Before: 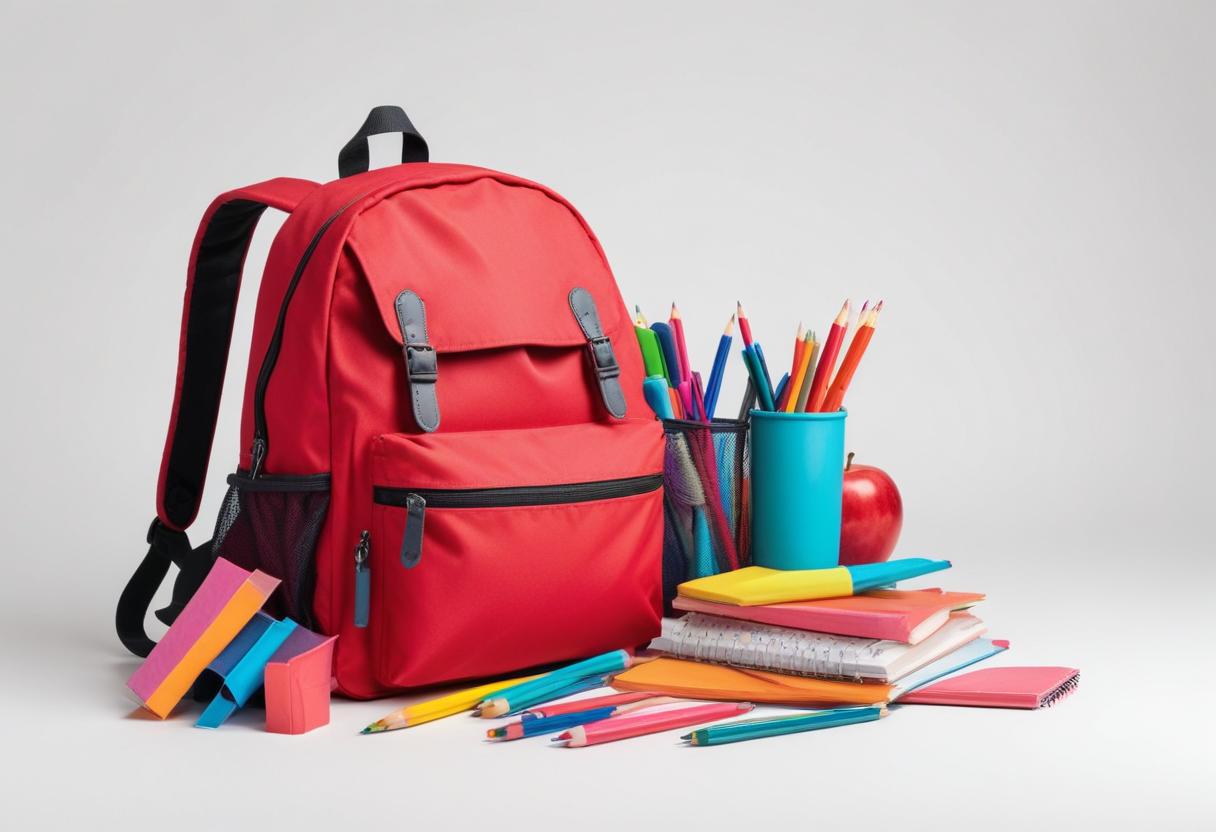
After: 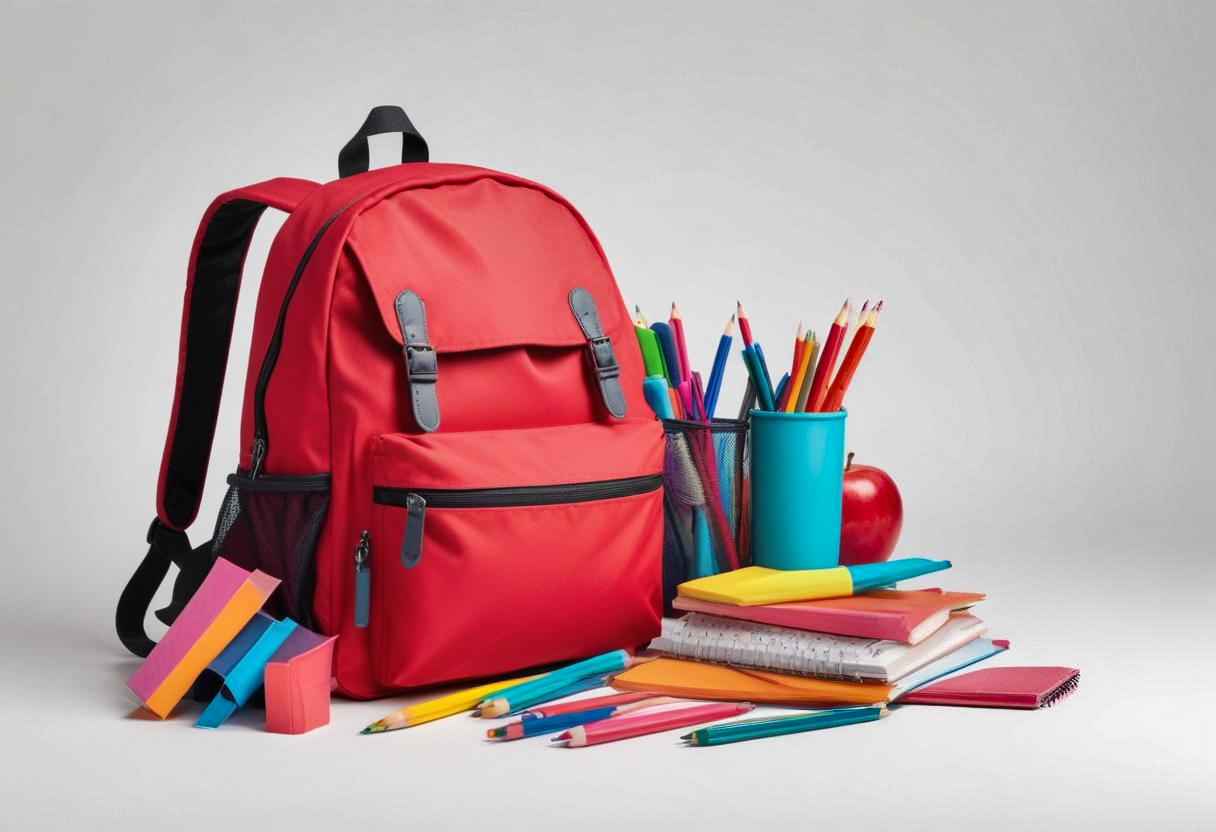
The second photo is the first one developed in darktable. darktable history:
shadows and highlights: shadows 22.64, highlights -49.09, soften with gaussian
